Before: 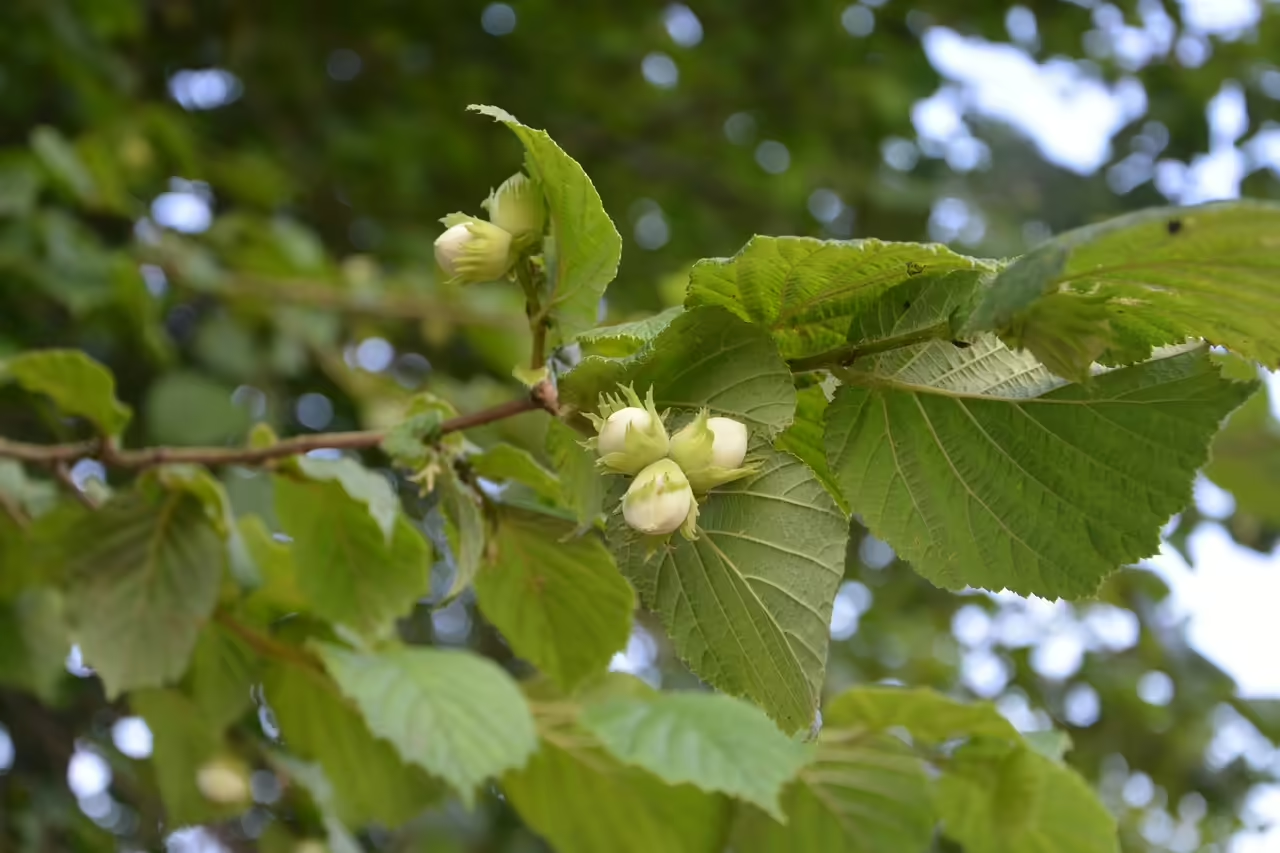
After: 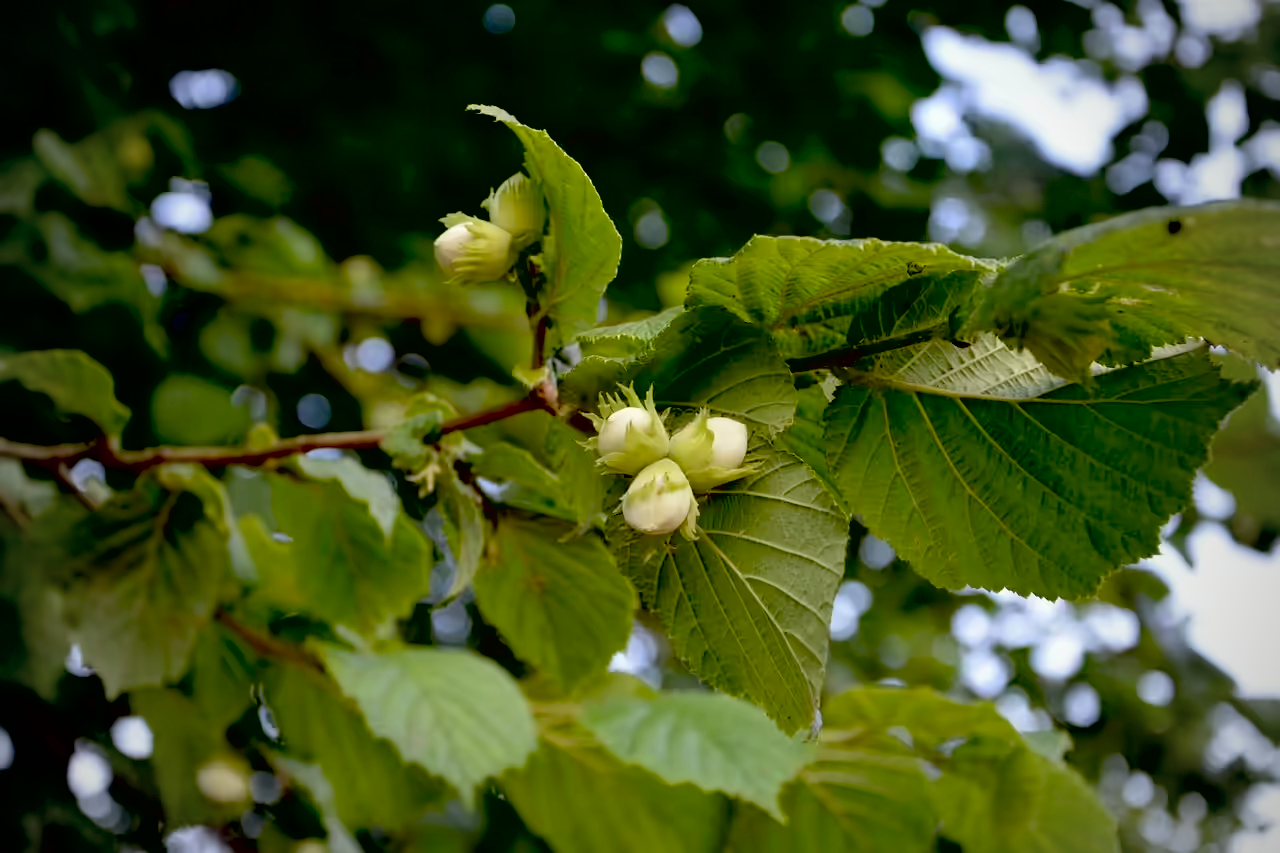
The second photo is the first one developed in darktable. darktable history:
vignetting: fall-off start 71.47%, unbound false
contrast brightness saturation: saturation -0.058
exposure: black level correction 0.055, exposure -0.034 EV, compensate highlight preservation false
